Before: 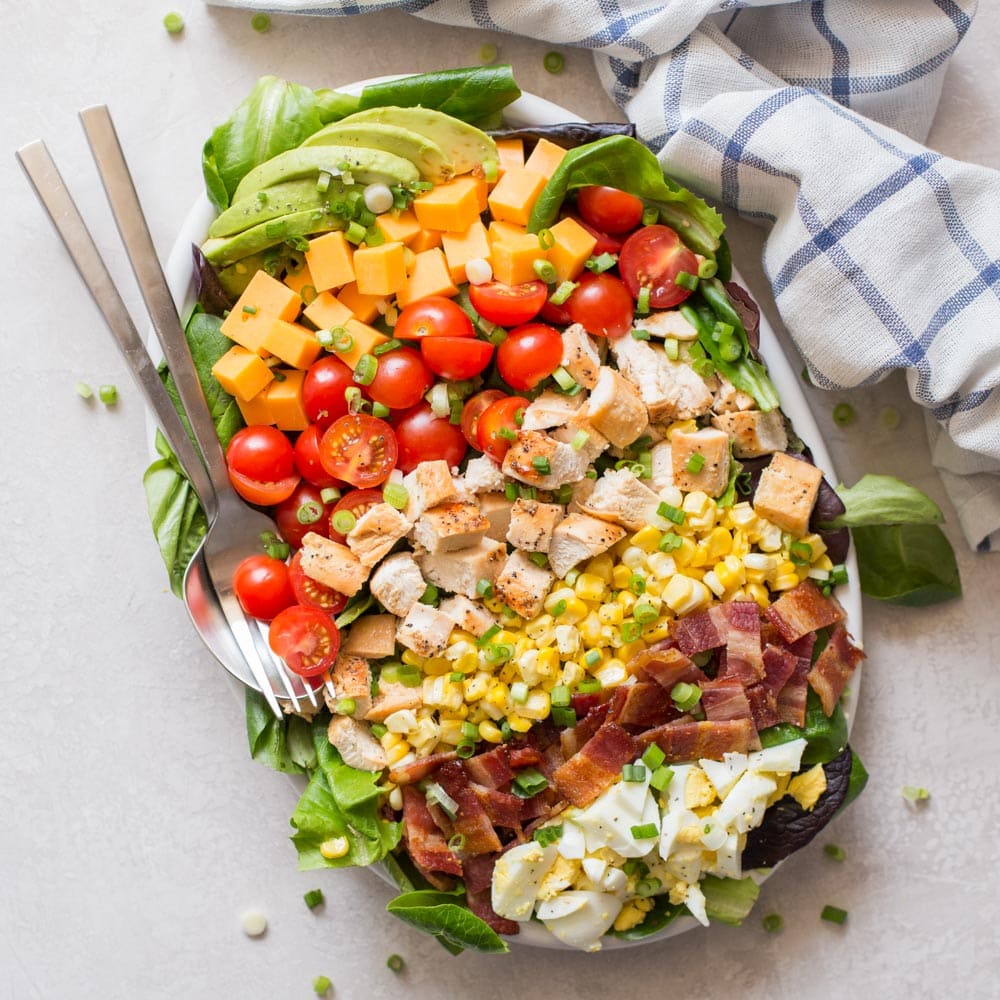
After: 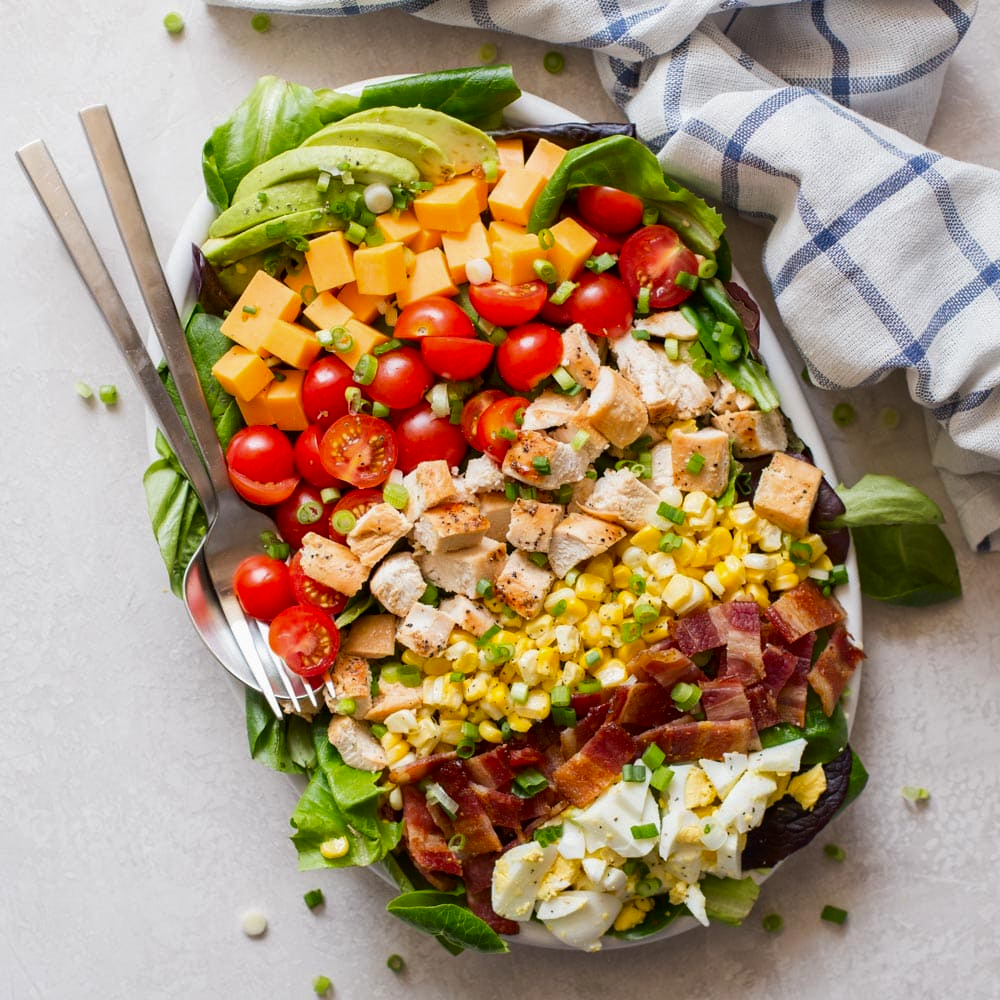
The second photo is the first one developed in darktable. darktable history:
contrast brightness saturation: contrast 0.068, brightness -0.127, saturation 0.061
local contrast: mode bilateral grid, contrast 100, coarseness 100, detail 93%, midtone range 0.2
